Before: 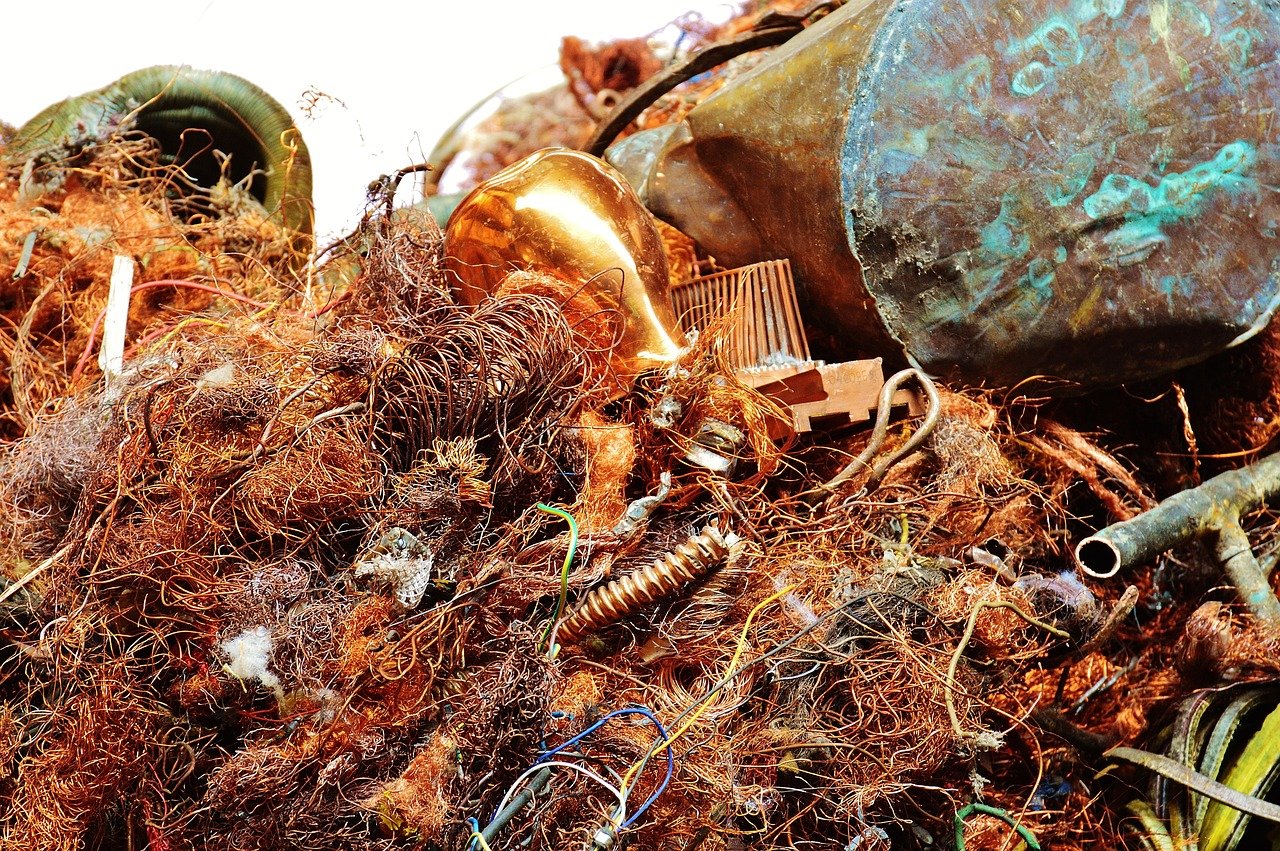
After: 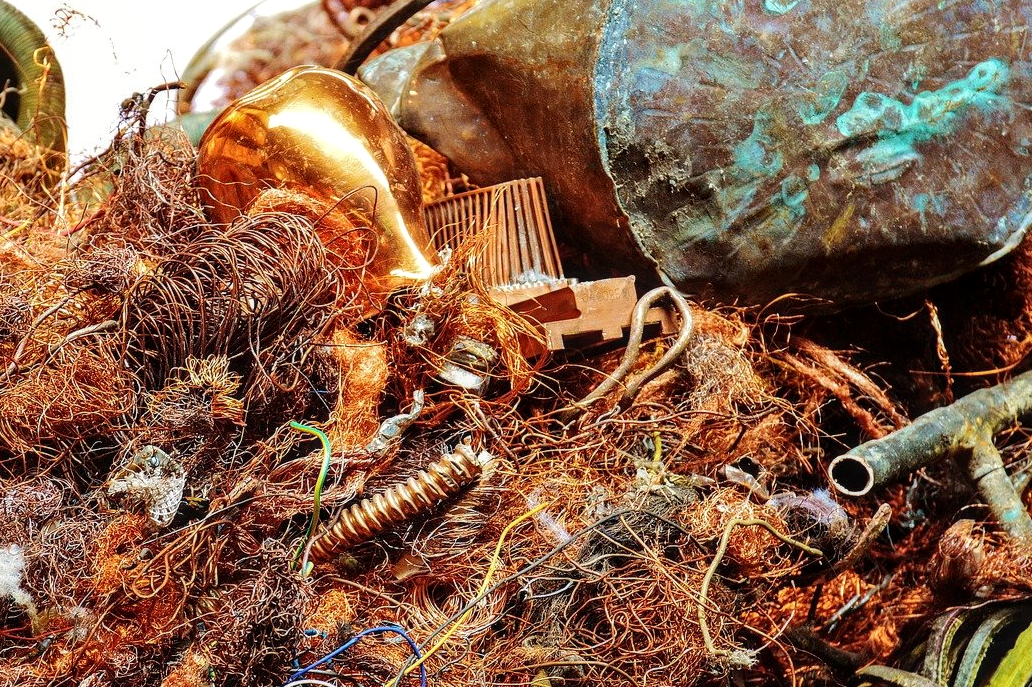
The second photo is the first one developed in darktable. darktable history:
crop: left 19.319%, top 9.639%, right 0%, bottom 9.555%
tone equalizer: edges refinement/feathering 500, mask exposure compensation -1.57 EV, preserve details no
local contrast: on, module defaults
